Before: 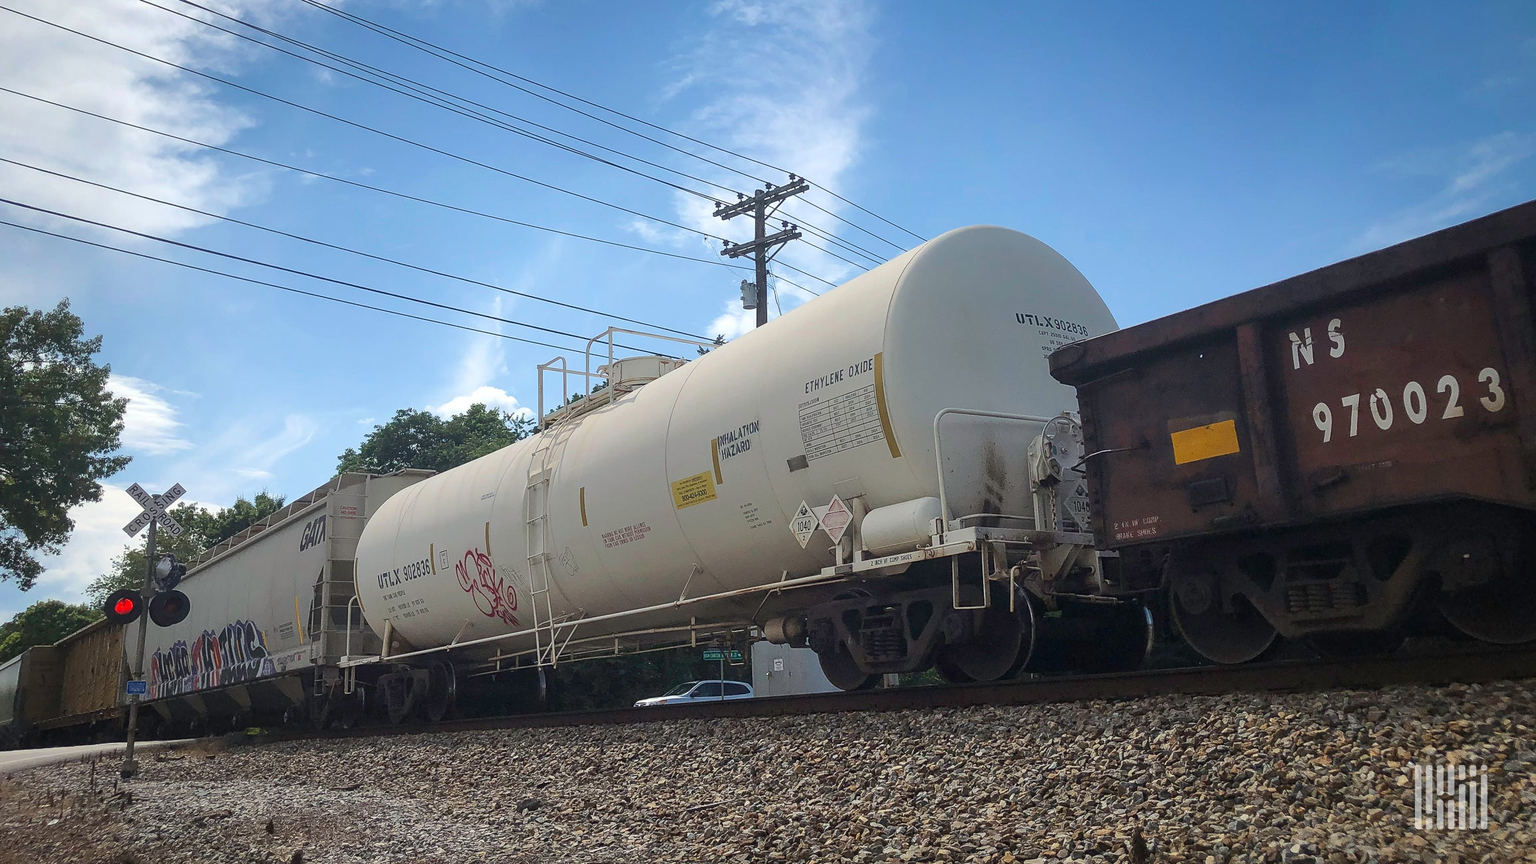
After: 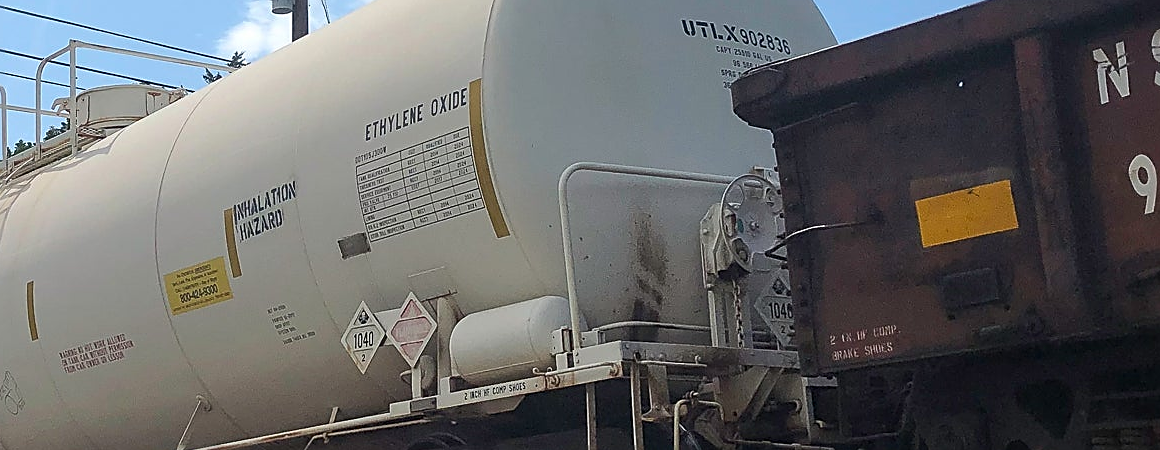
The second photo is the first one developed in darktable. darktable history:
sharpen: on, module defaults
crop: left 36.607%, top 34.735%, right 13.146%, bottom 30.611%
